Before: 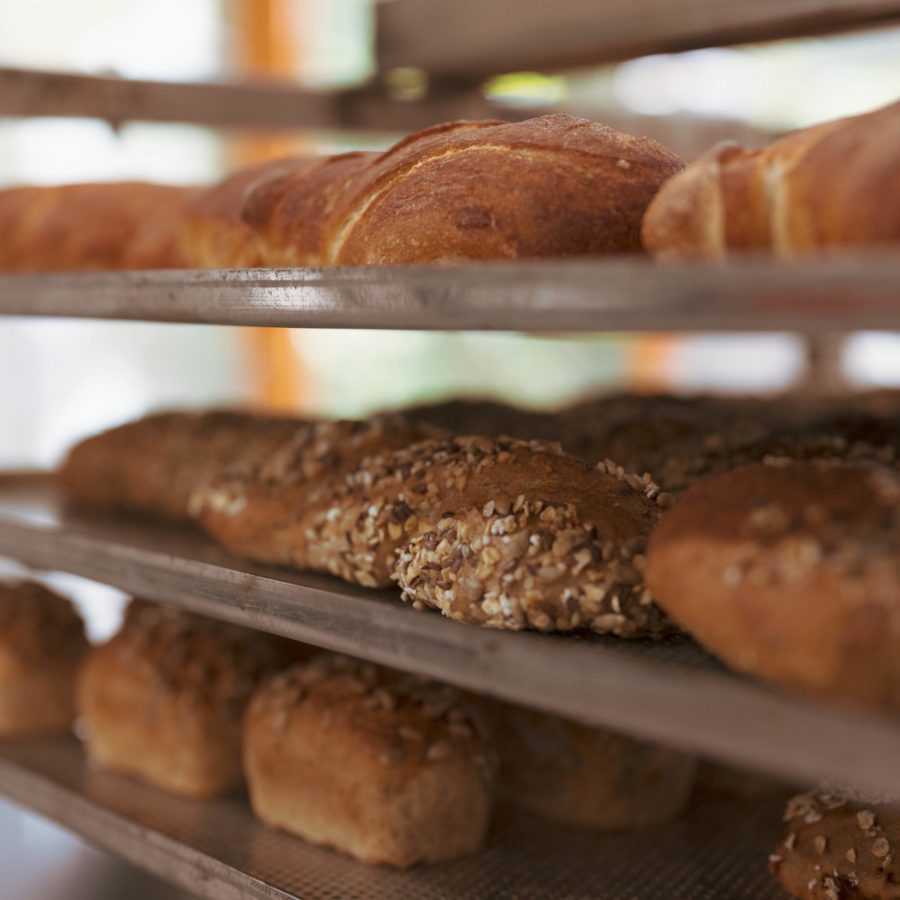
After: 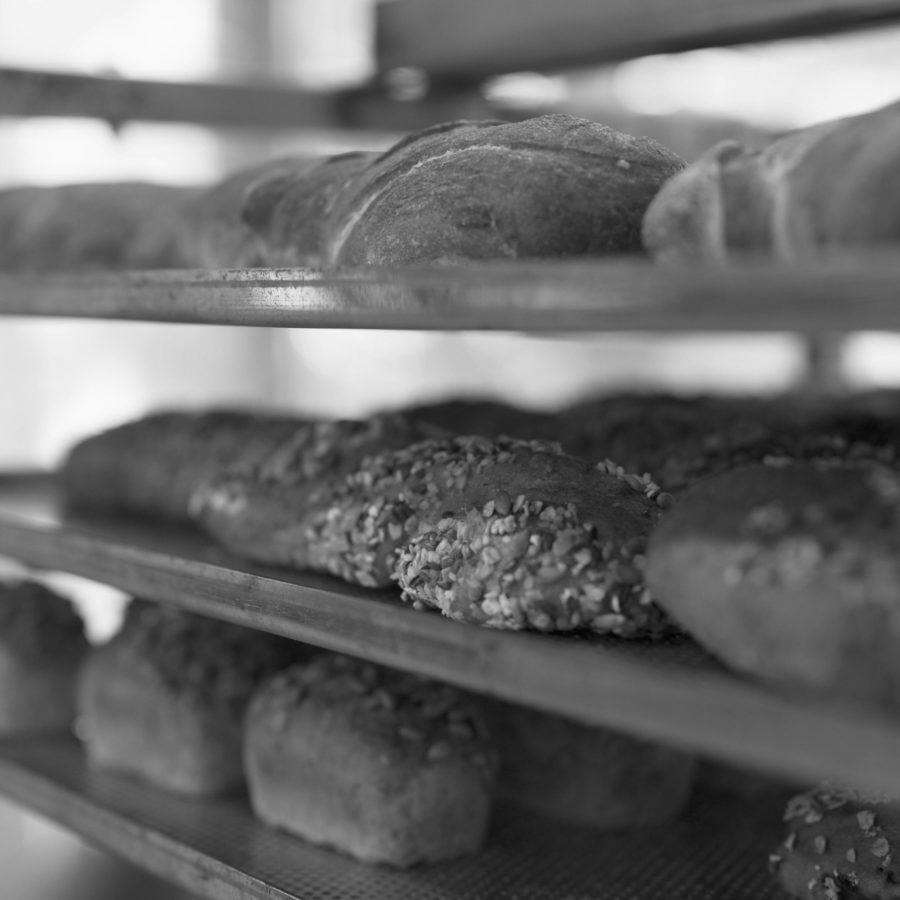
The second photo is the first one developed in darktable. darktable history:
monochrome: on, module defaults
tone equalizer: on, module defaults
